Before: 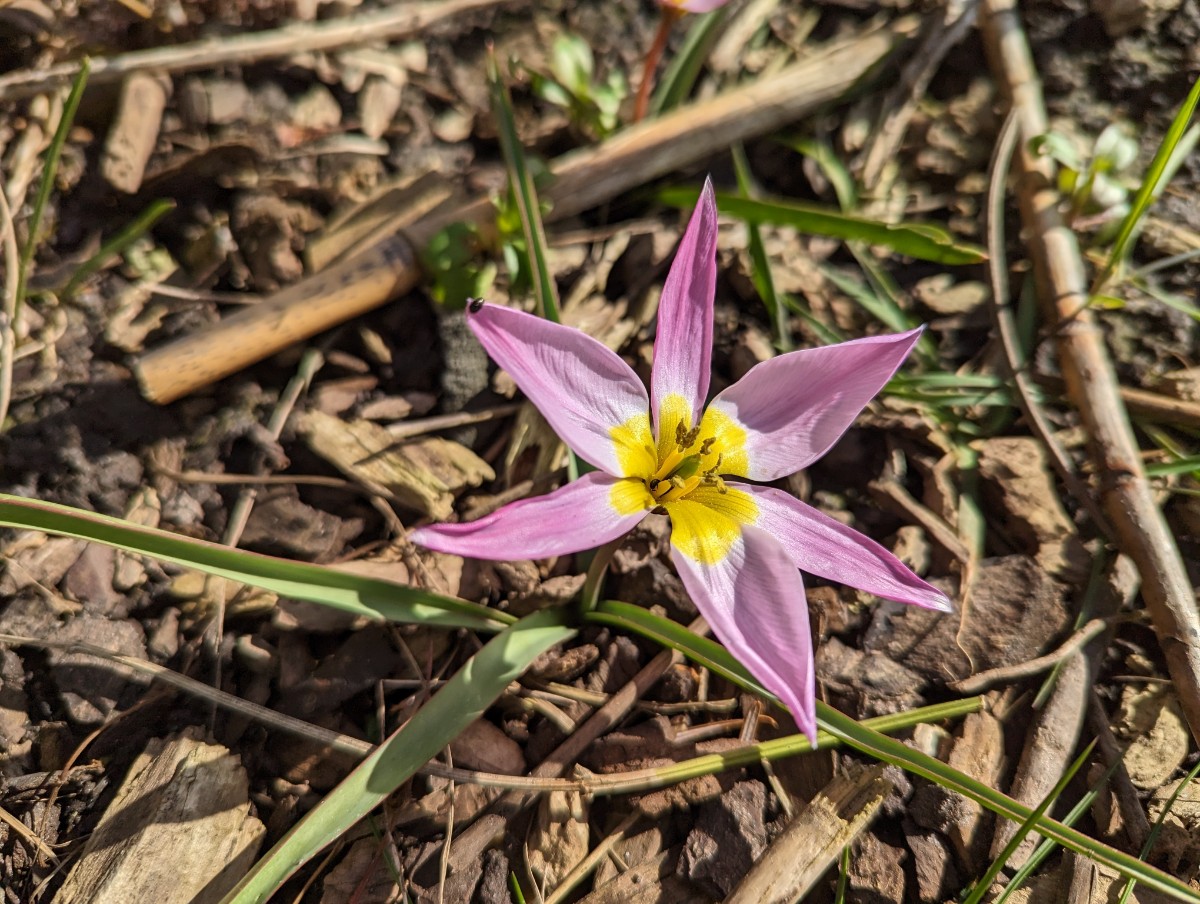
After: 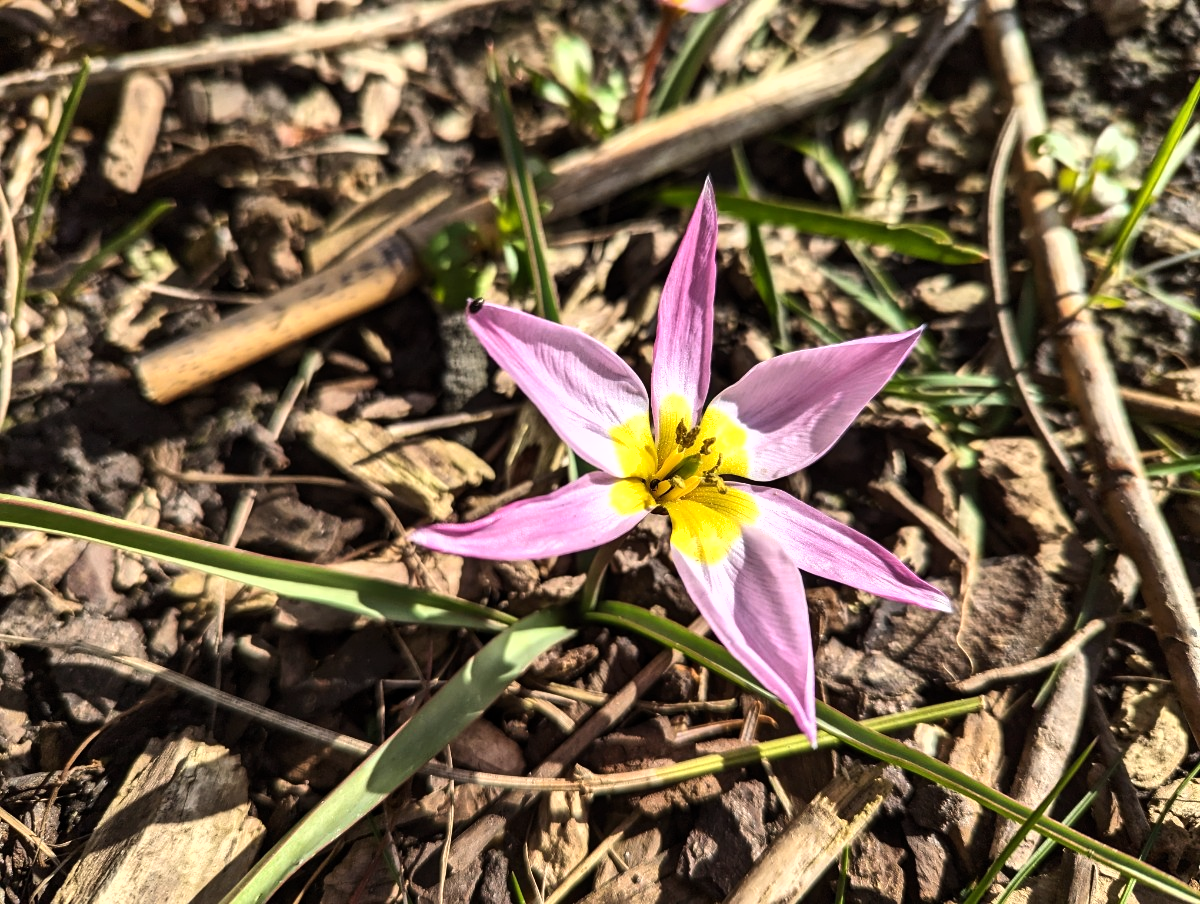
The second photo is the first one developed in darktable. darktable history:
tone equalizer: -8 EV -0.75 EV, -7 EV -0.7 EV, -6 EV -0.6 EV, -5 EV -0.4 EV, -3 EV 0.4 EV, -2 EV 0.6 EV, -1 EV 0.7 EV, +0 EV 0.75 EV, edges refinement/feathering 500, mask exposure compensation -1.57 EV, preserve details no
shadows and highlights: radius 108.52, shadows 23.73, highlights -59.32, low approximation 0.01, soften with gaussian
